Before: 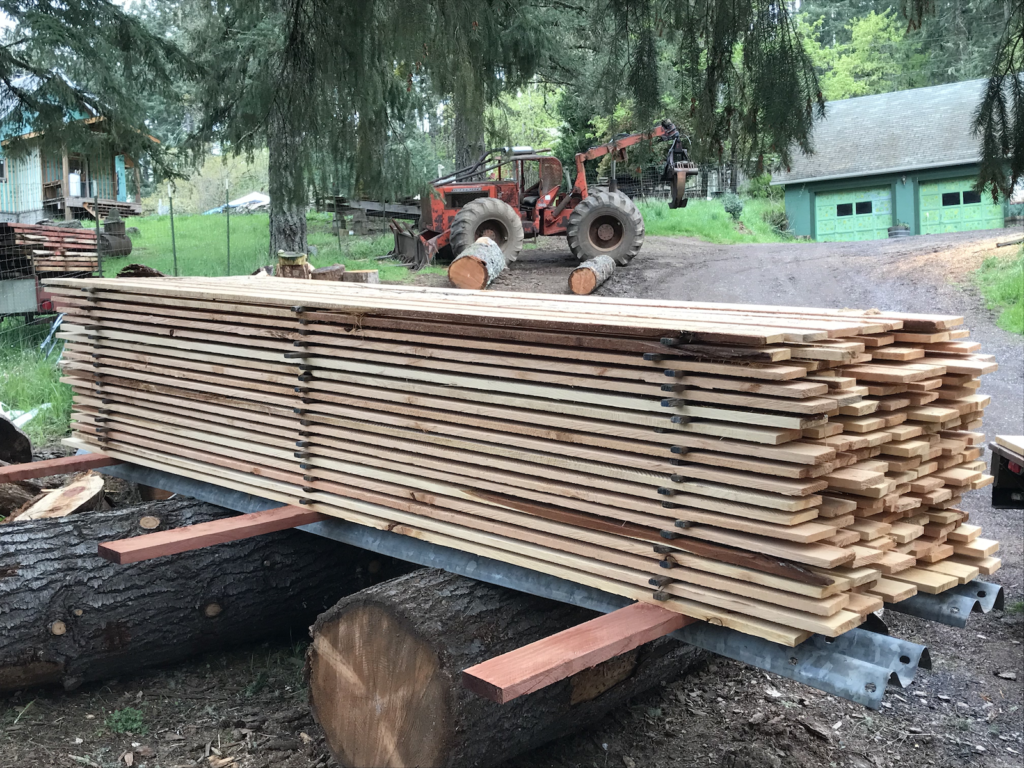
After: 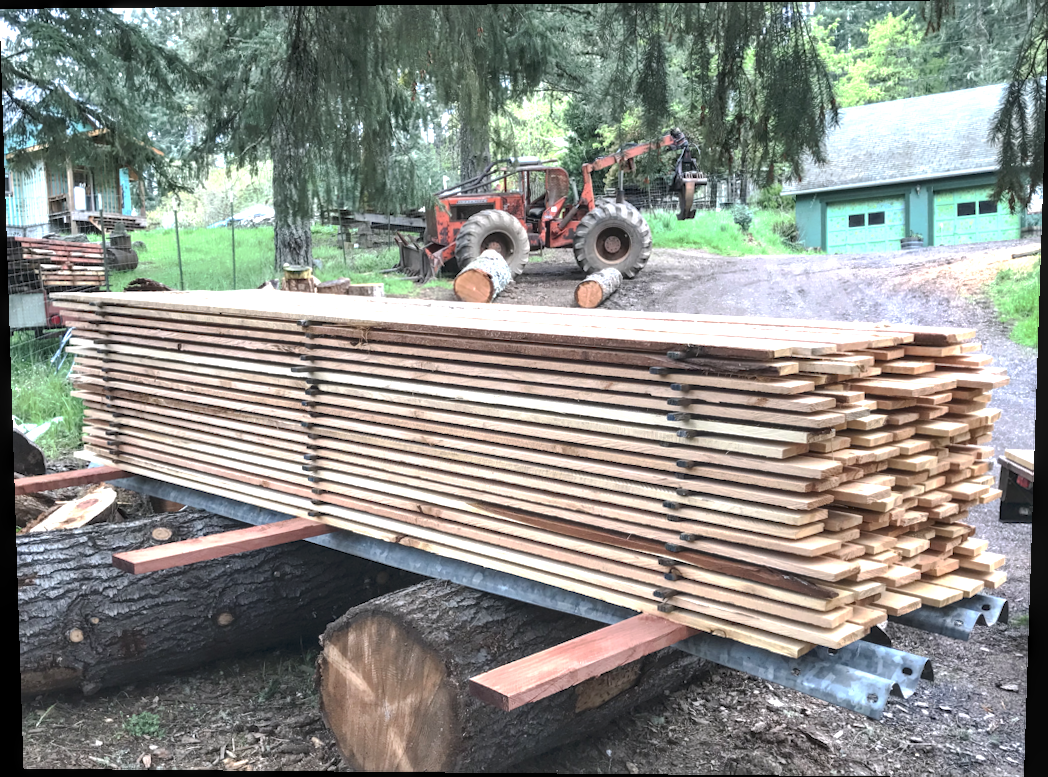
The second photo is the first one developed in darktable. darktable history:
white balance: red 1.009, blue 1.027
local contrast: detail 130%
exposure: exposure 0.766 EV, compensate highlight preservation false
tone curve: curves: ch0 [(0, 0) (0.003, 0.023) (0.011, 0.033) (0.025, 0.057) (0.044, 0.099) (0.069, 0.132) (0.1, 0.155) (0.136, 0.179) (0.177, 0.213) (0.224, 0.255) (0.277, 0.299) (0.335, 0.347) (0.399, 0.407) (0.468, 0.473) (0.543, 0.546) (0.623, 0.619) (0.709, 0.698) (0.801, 0.775) (0.898, 0.871) (1, 1)], preserve colors none
rotate and perspective: lens shift (vertical) 0.048, lens shift (horizontal) -0.024, automatic cropping off
